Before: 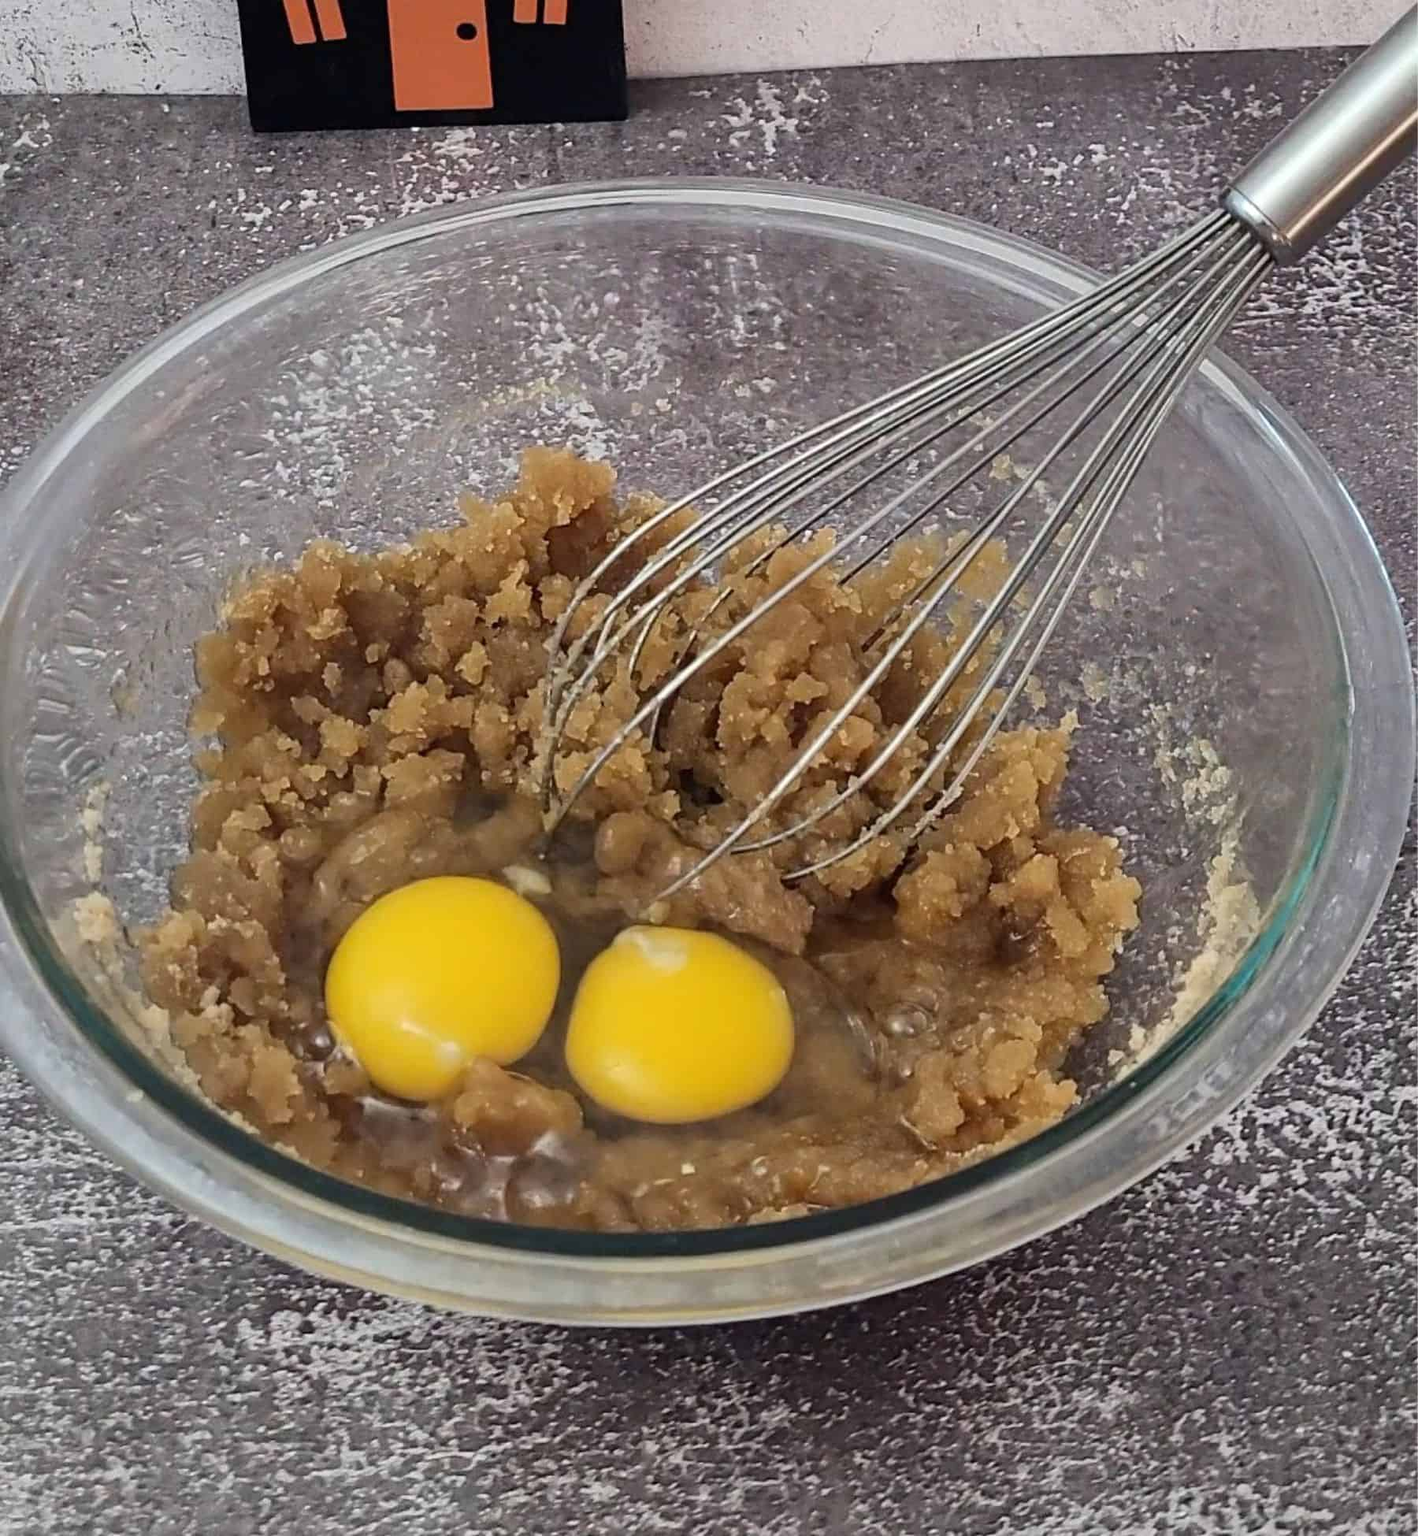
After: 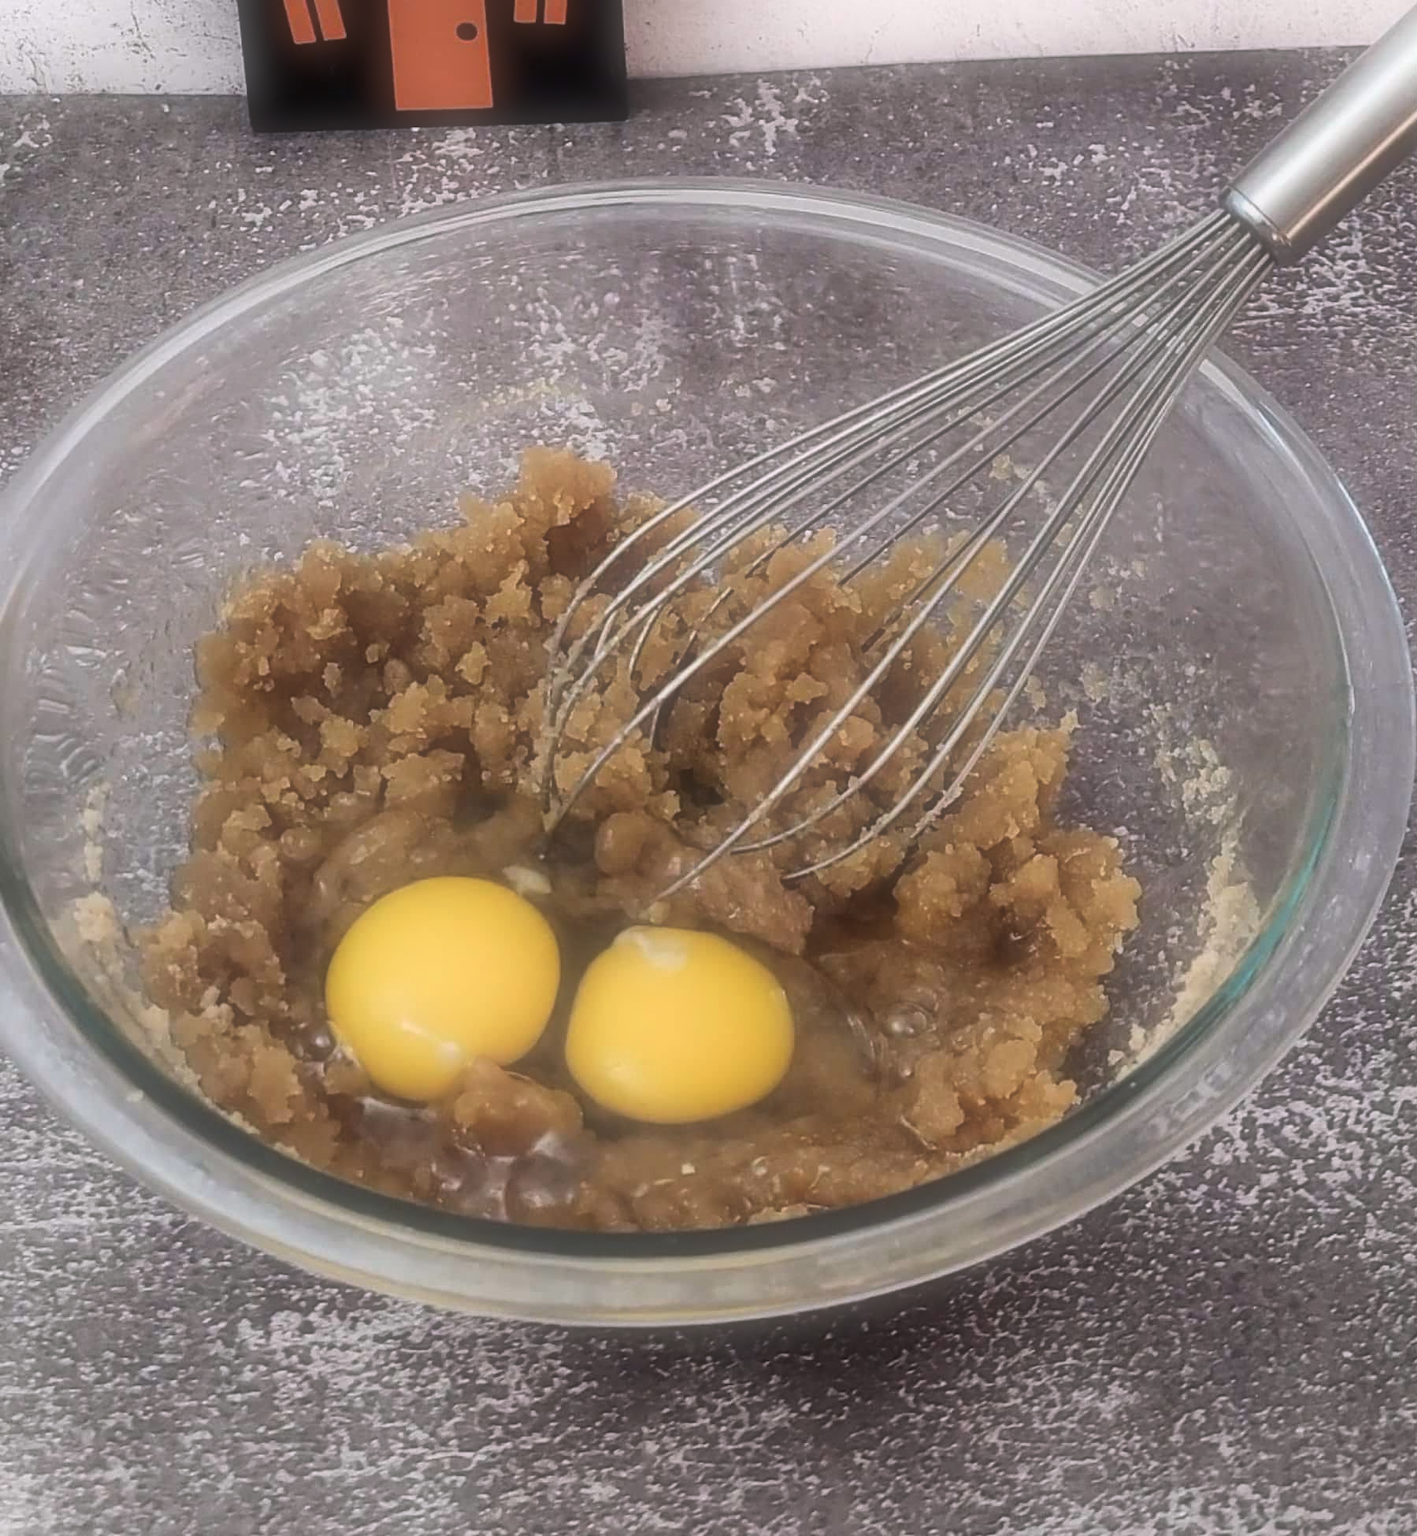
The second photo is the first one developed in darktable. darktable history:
shadows and highlights: shadows -21.3, highlights 100, soften with gaussian
color correction: highlights a* 3.12, highlights b* -1.55, shadows a* -0.101, shadows b* 2.52, saturation 0.98
soften: size 60.24%, saturation 65.46%, brightness 0.506 EV, mix 25.7%
